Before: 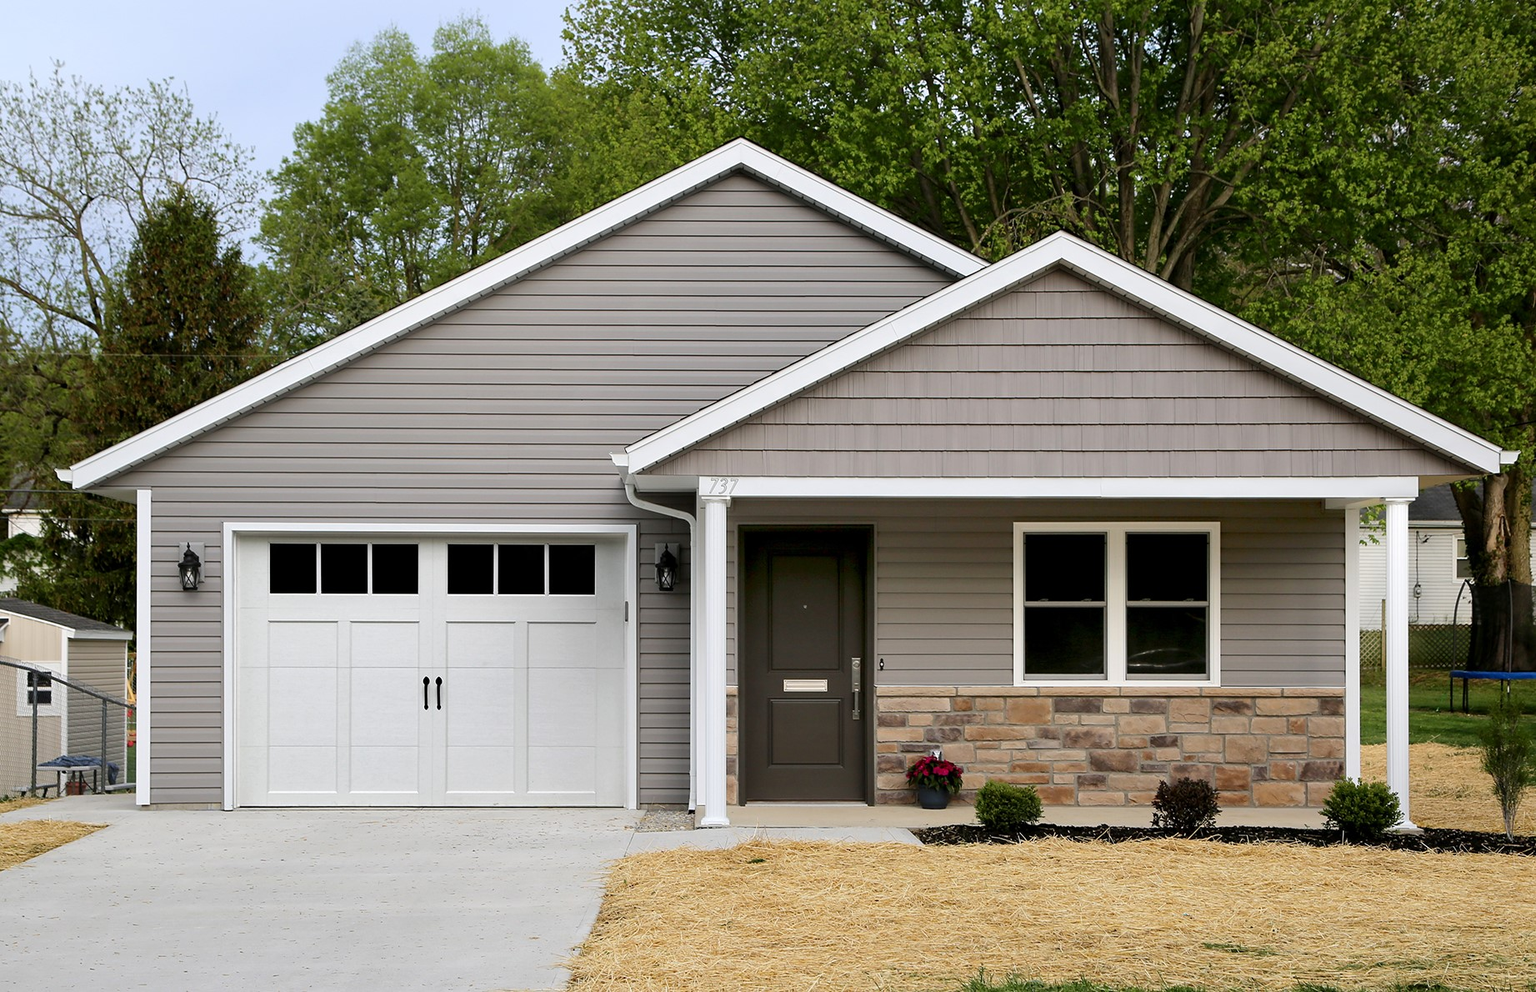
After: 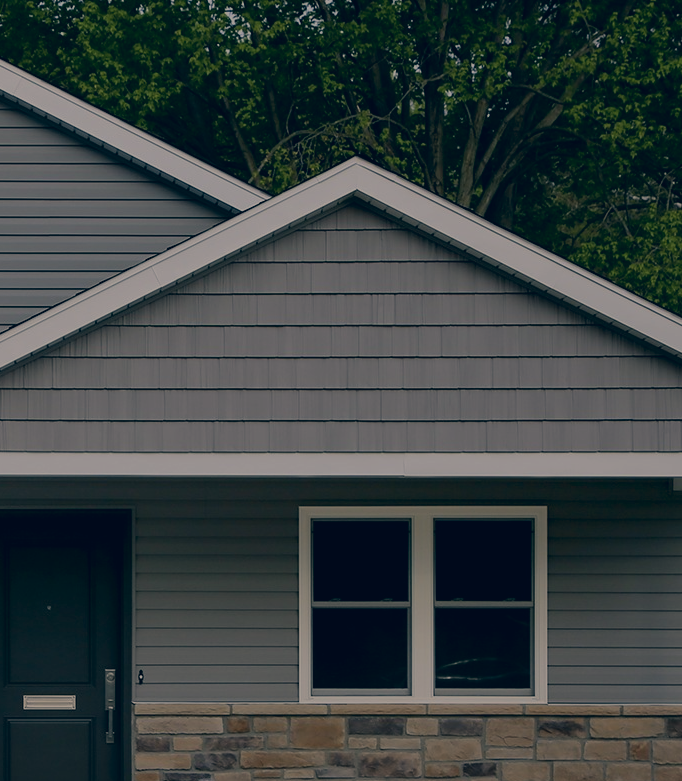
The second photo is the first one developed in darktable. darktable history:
color correction: highlights a* 10.28, highlights b* 14.86, shadows a* -9.72, shadows b* -15
crop and rotate: left 49.789%, top 10.099%, right 13.205%, bottom 24.261%
exposure: exposure -1.471 EV, compensate highlight preservation false
